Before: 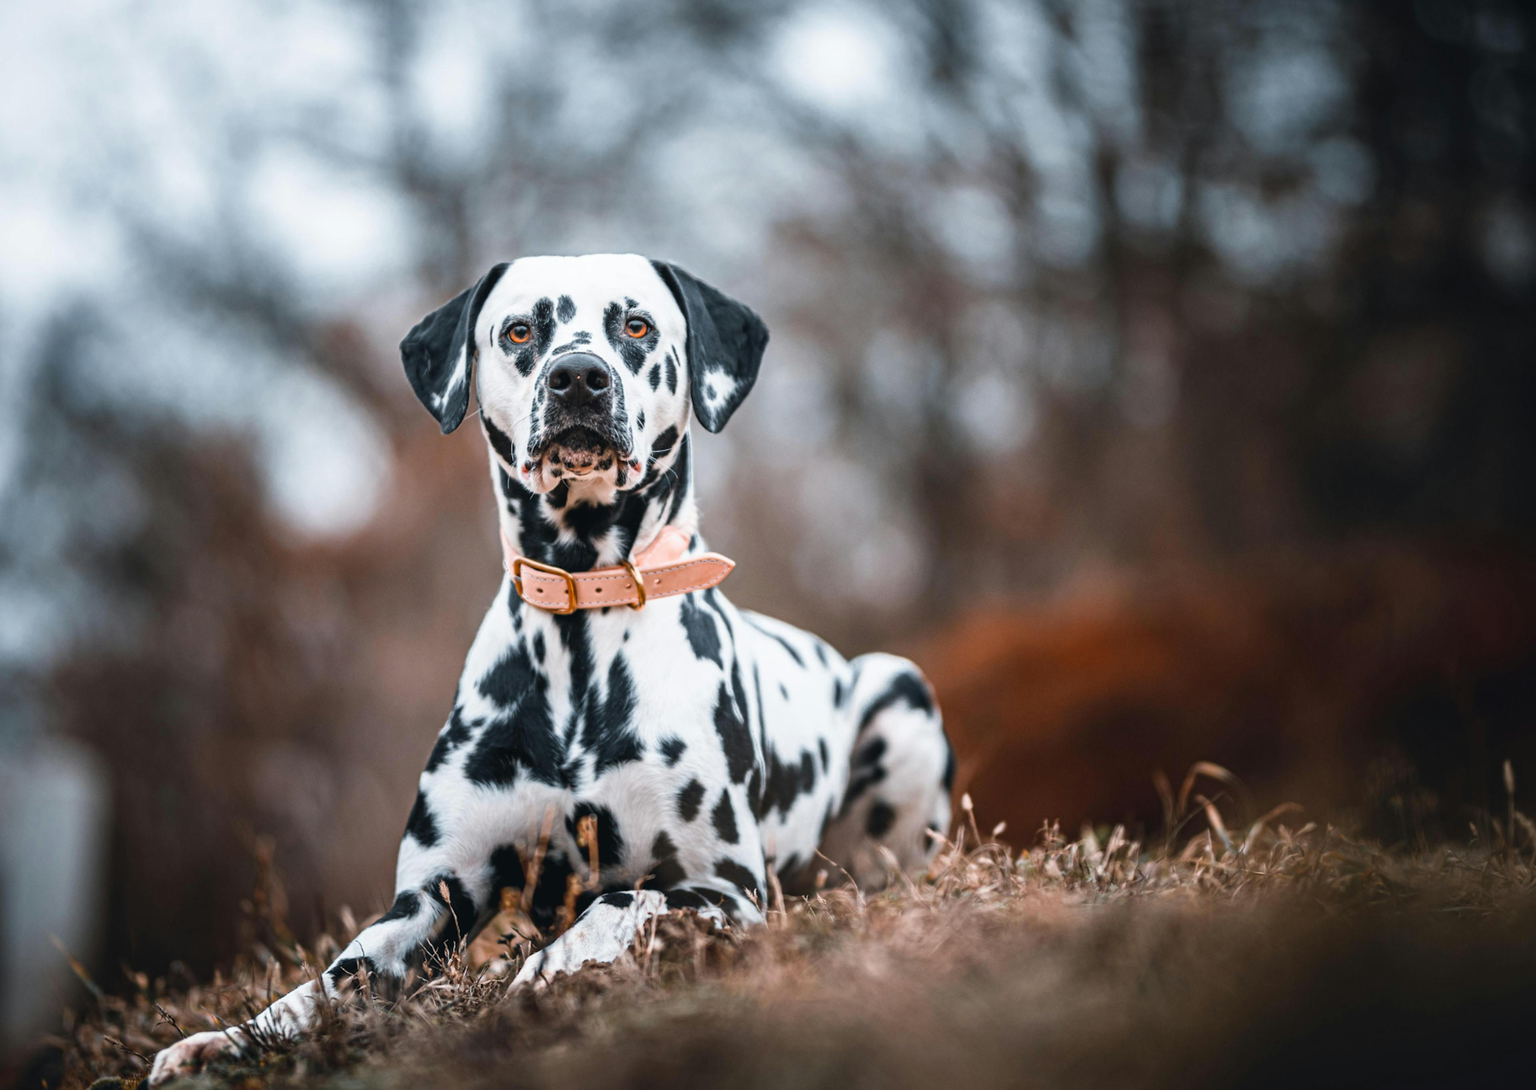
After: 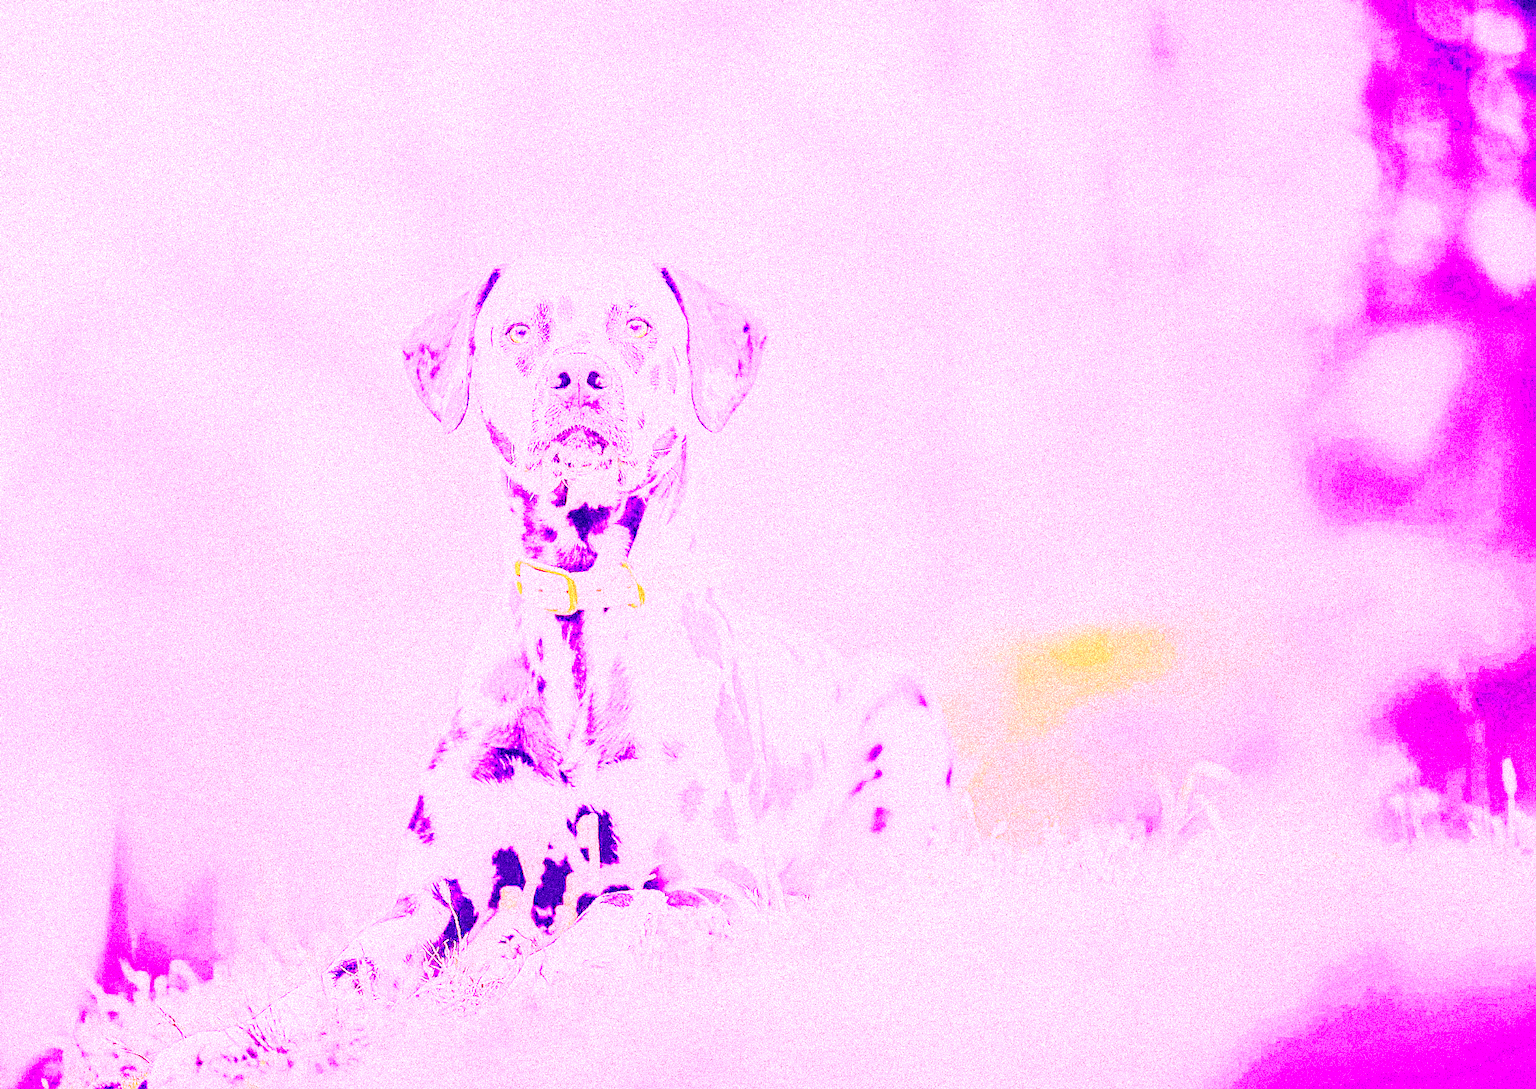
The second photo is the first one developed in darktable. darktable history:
local contrast: detail 130%
white balance: red 8, blue 8
base curve: curves: ch0 [(0, 0) (0.012, 0.01) (0.073, 0.168) (0.31, 0.711) (0.645, 0.957) (1, 1)], preserve colors none
rgb curve: curves: ch0 [(0, 0) (0.21, 0.15) (0.24, 0.21) (0.5, 0.75) (0.75, 0.96) (0.89, 0.99) (1, 1)]; ch1 [(0, 0.02) (0.21, 0.13) (0.25, 0.2) (0.5, 0.67) (0.75, 0.9) (0.89, 0.97) (1, 1)]; ch2 [(0, 0.02) (0.21, 0.13) (0.25, 0.2) (0.5, 0.67) (0.75, 0.9) (0.89, 0.97) (1, 1)], compensate middle gray true
contrast brightness saturation: contrast 0.04, saturation 0.16
grain: coarseness 3.75 ISO, strength 100%, mid-tones bias 0%
sharpen: on, module defaults
